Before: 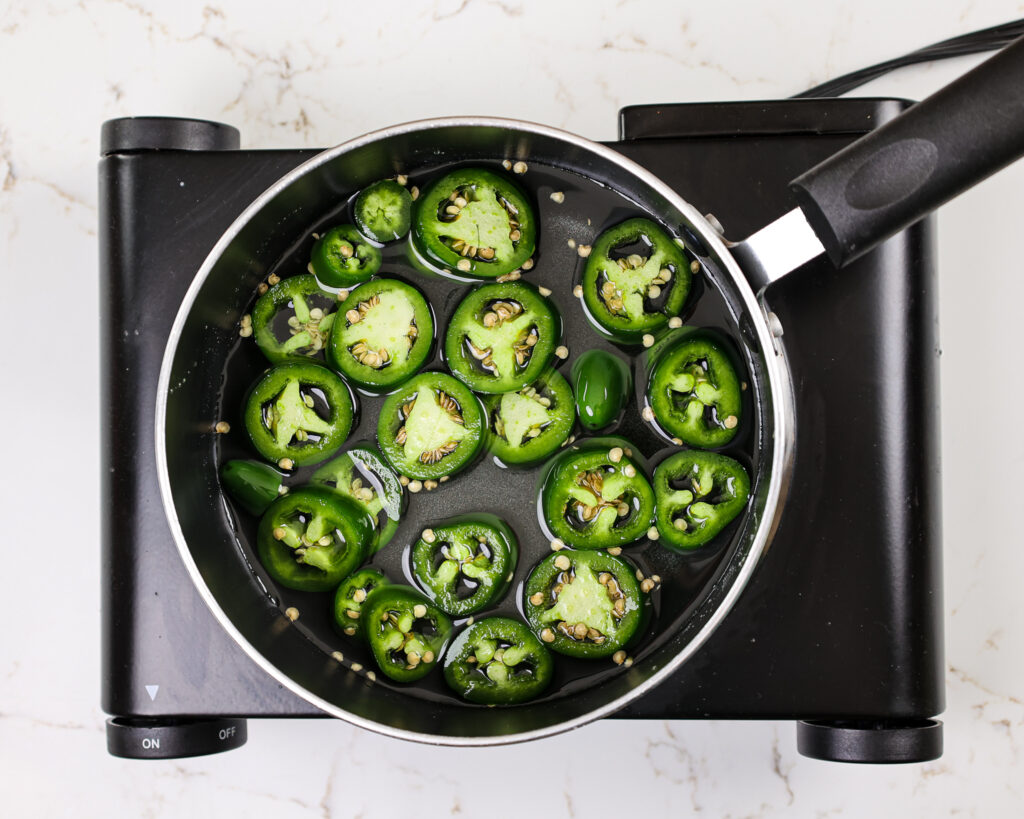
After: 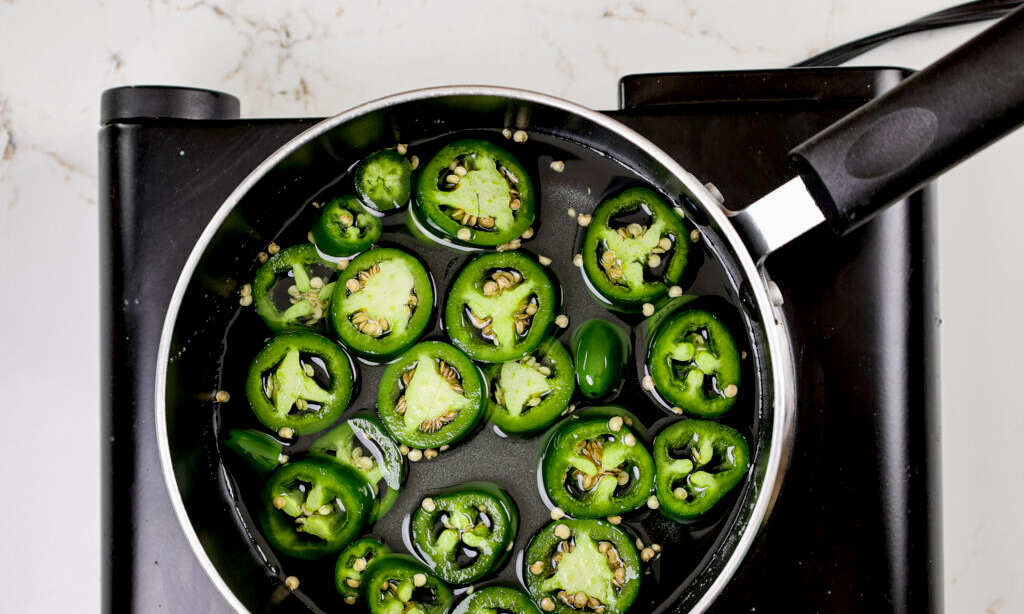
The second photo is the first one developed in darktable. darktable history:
crop: top 3.857%, bottom 21.132%
shadows and highlights: shadows 43.71, white point adjustment -1.46, soften with gaussian
exposure: black level correction 0.012, compensate highlight preservation false
